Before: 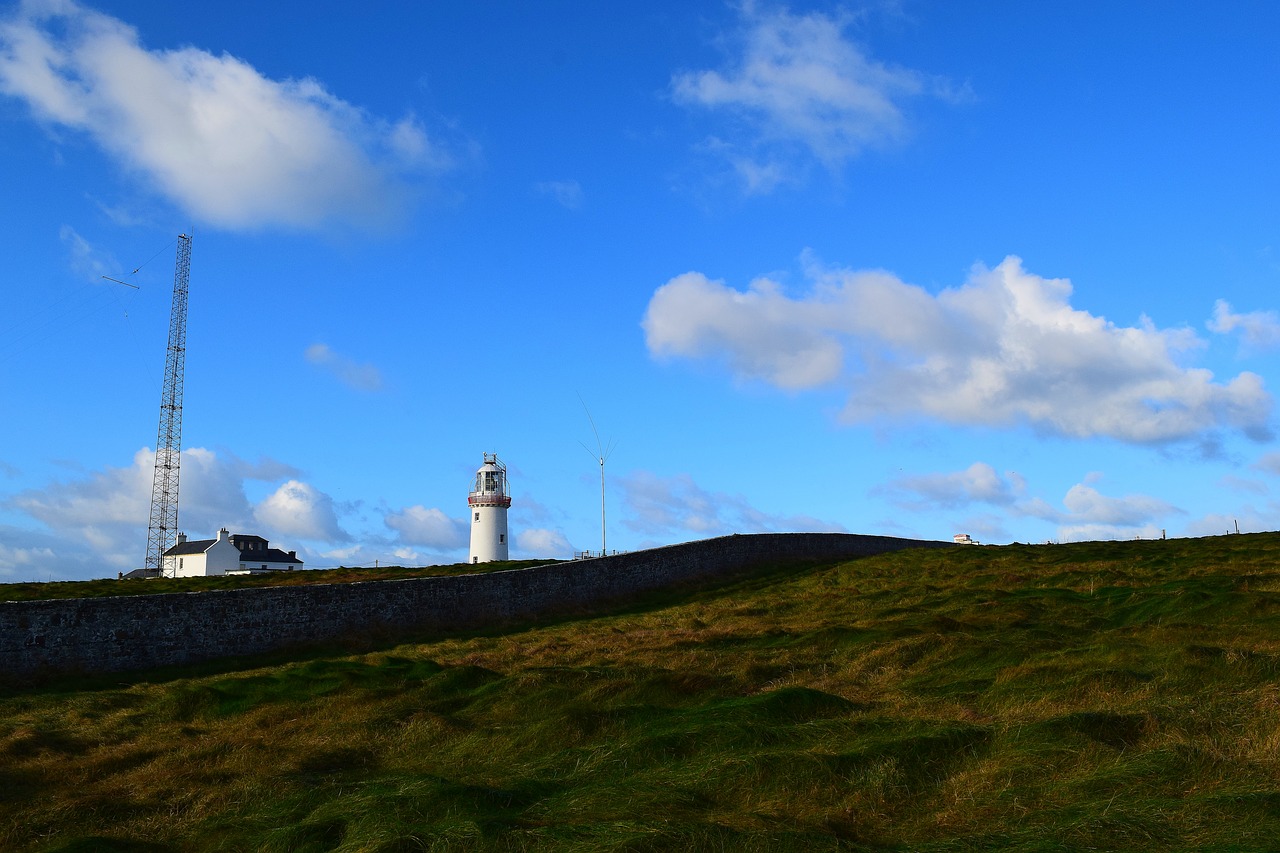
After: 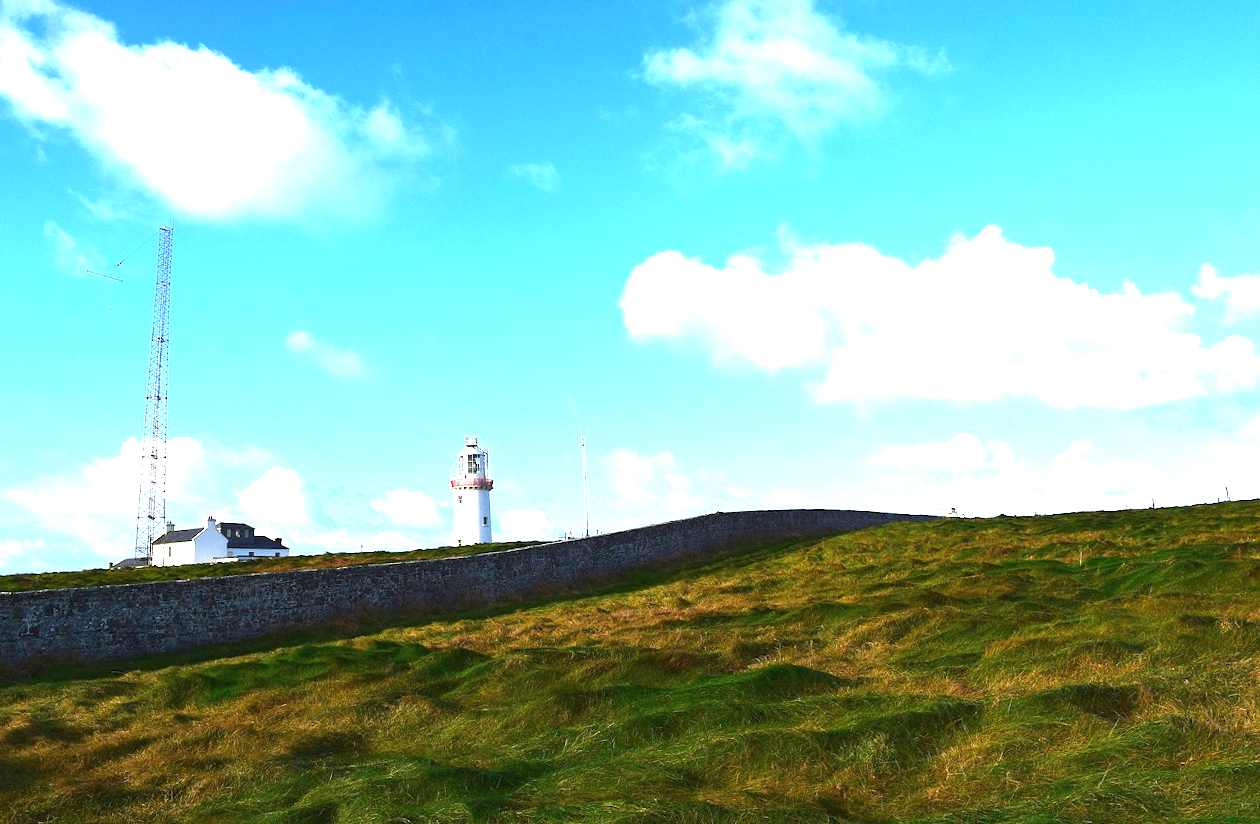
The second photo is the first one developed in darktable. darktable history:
exposure: black level correction 0, exposure 2 EV, compensate highlight preservation false
rotate and perspective: rotation -1.32°, lens shift (horizontal) -0.031, crop left 0.015, crop right 0.985, crop top 0.047, crop bottom 0.982
